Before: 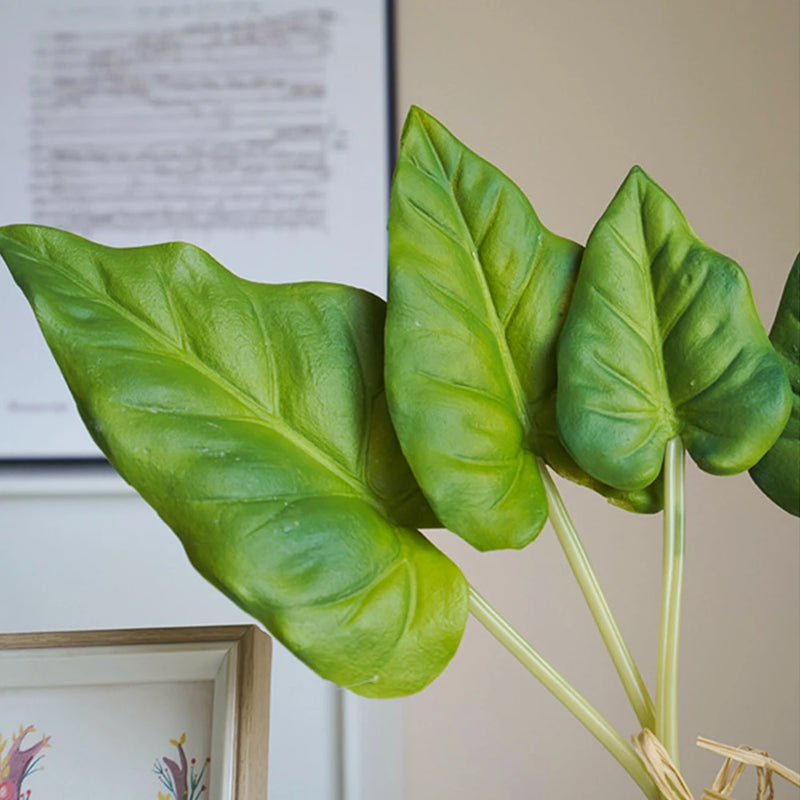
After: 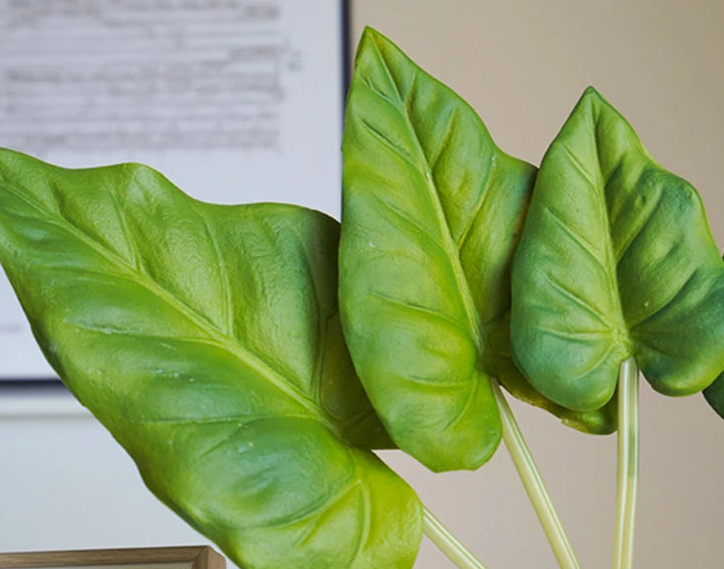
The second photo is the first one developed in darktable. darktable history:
levels: levels [0.018, 0.493, 1]
crop: left 5.797%, top 9.965%, right 3.581%, bottom 18.856%
